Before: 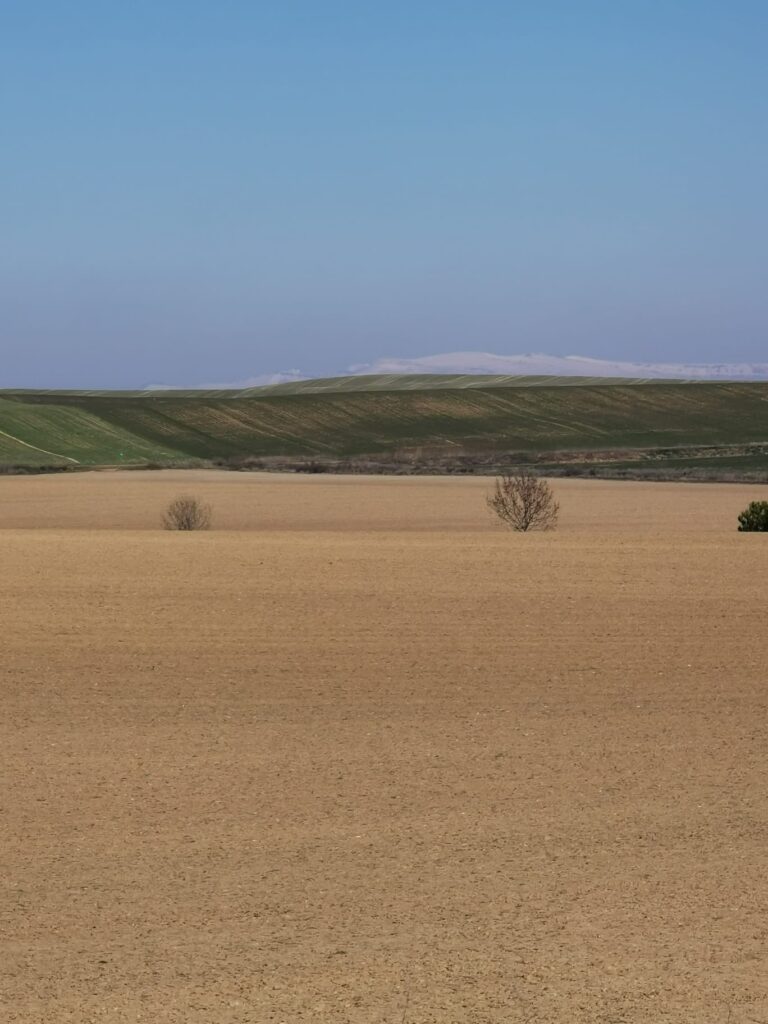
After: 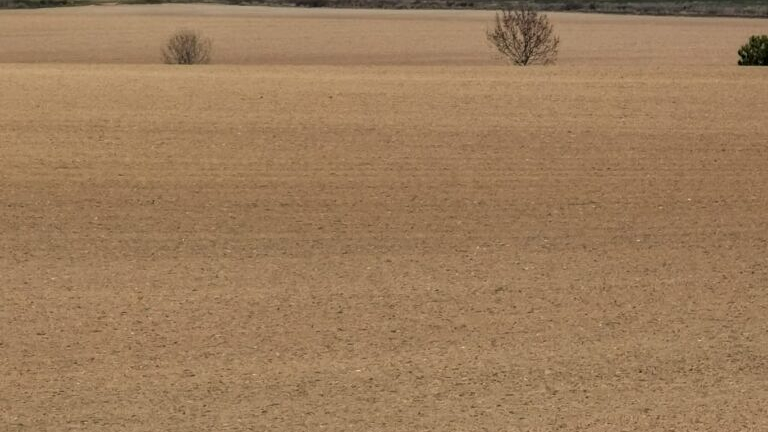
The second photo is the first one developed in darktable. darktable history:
local contrast: on, module defaults
crop: top 45.551%, bottom 12.262%
